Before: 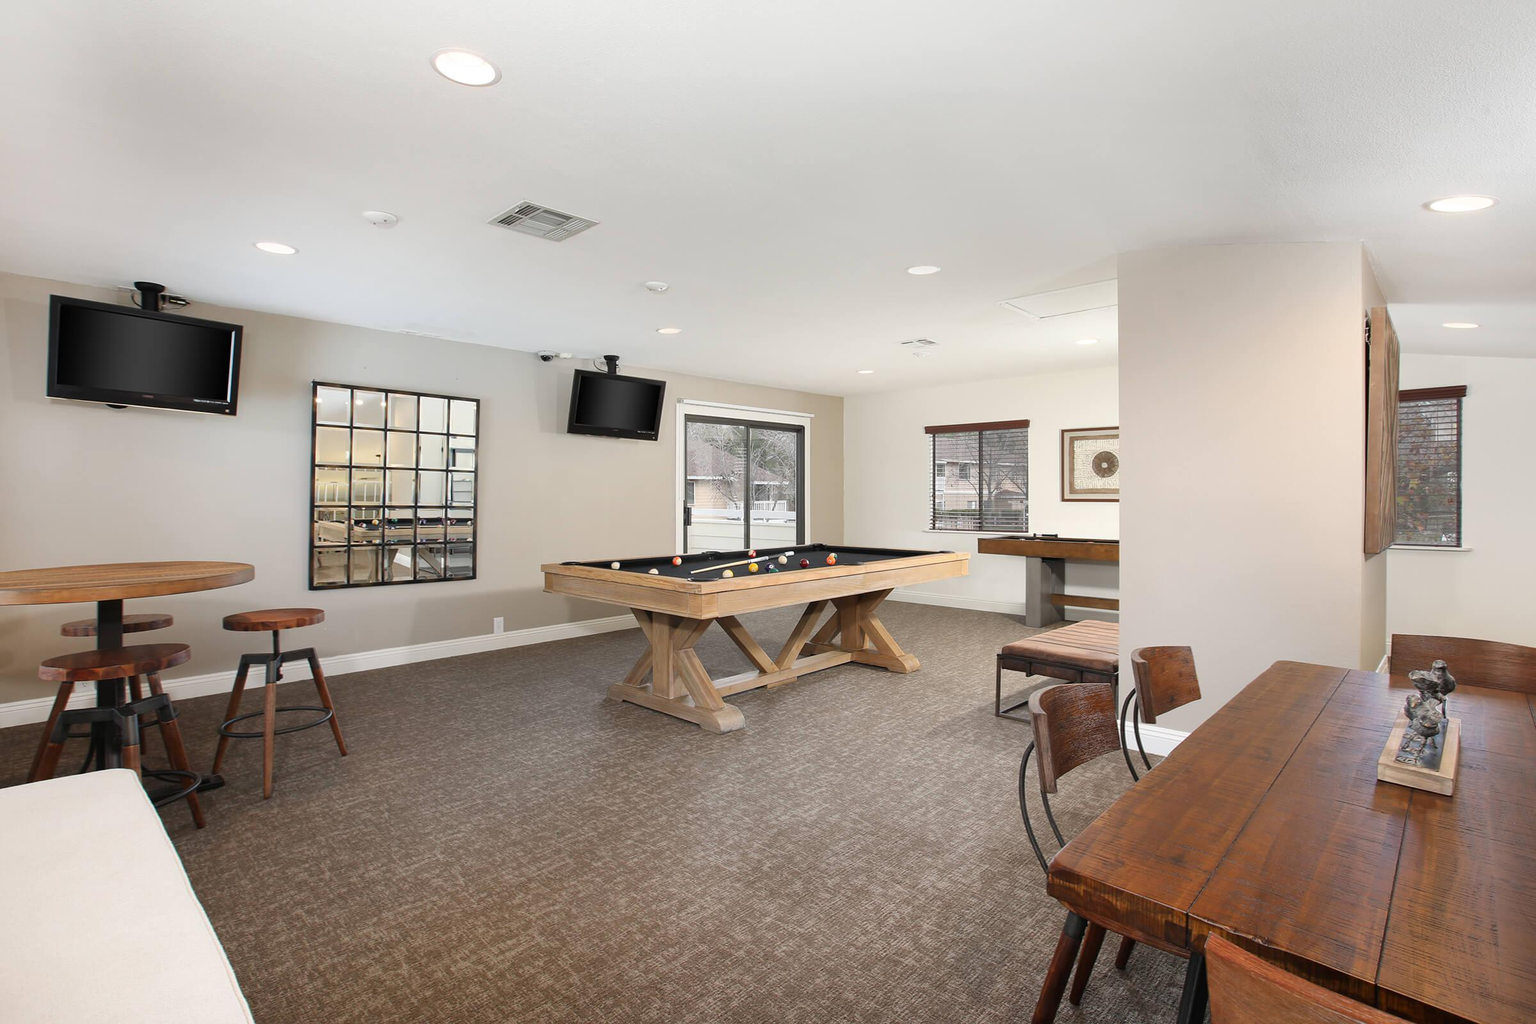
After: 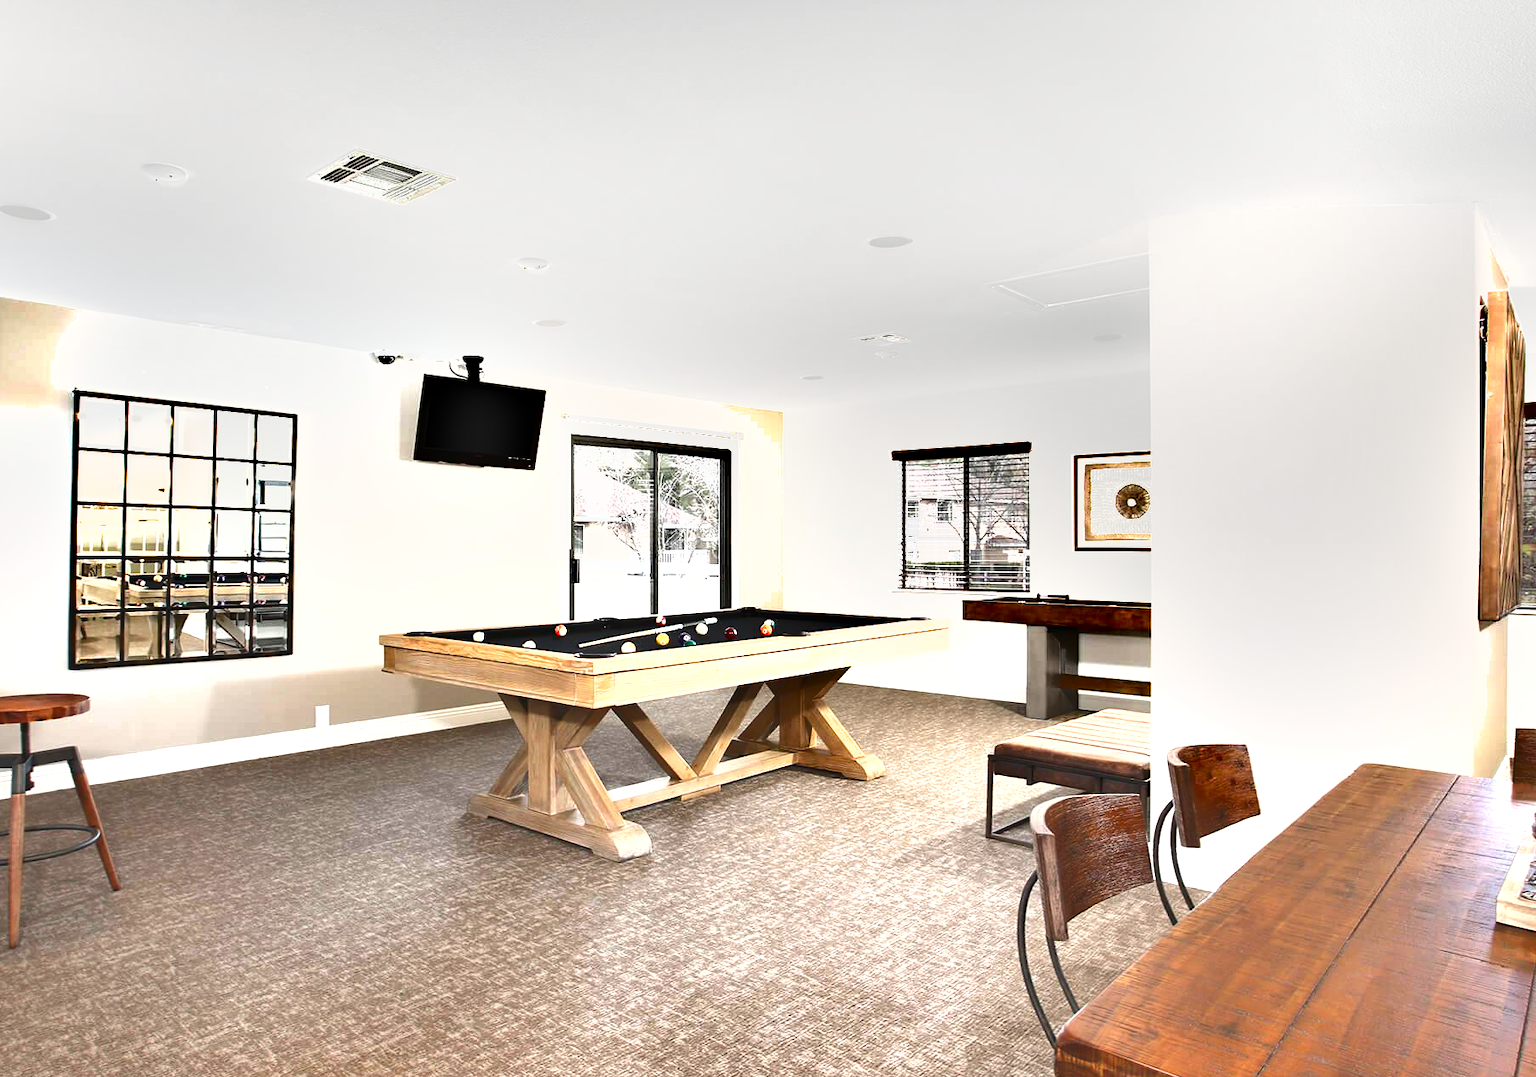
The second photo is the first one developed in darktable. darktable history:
crop: left 16.781%, top 8.746%, right 8.34%, bottom 12.418%
exposure: black level correction 0, exposure 1.459 EV, compensate highlight preservation false
shadows and highlights: shadows 43.87, white point adjustment -1.36, soften with gaussian
